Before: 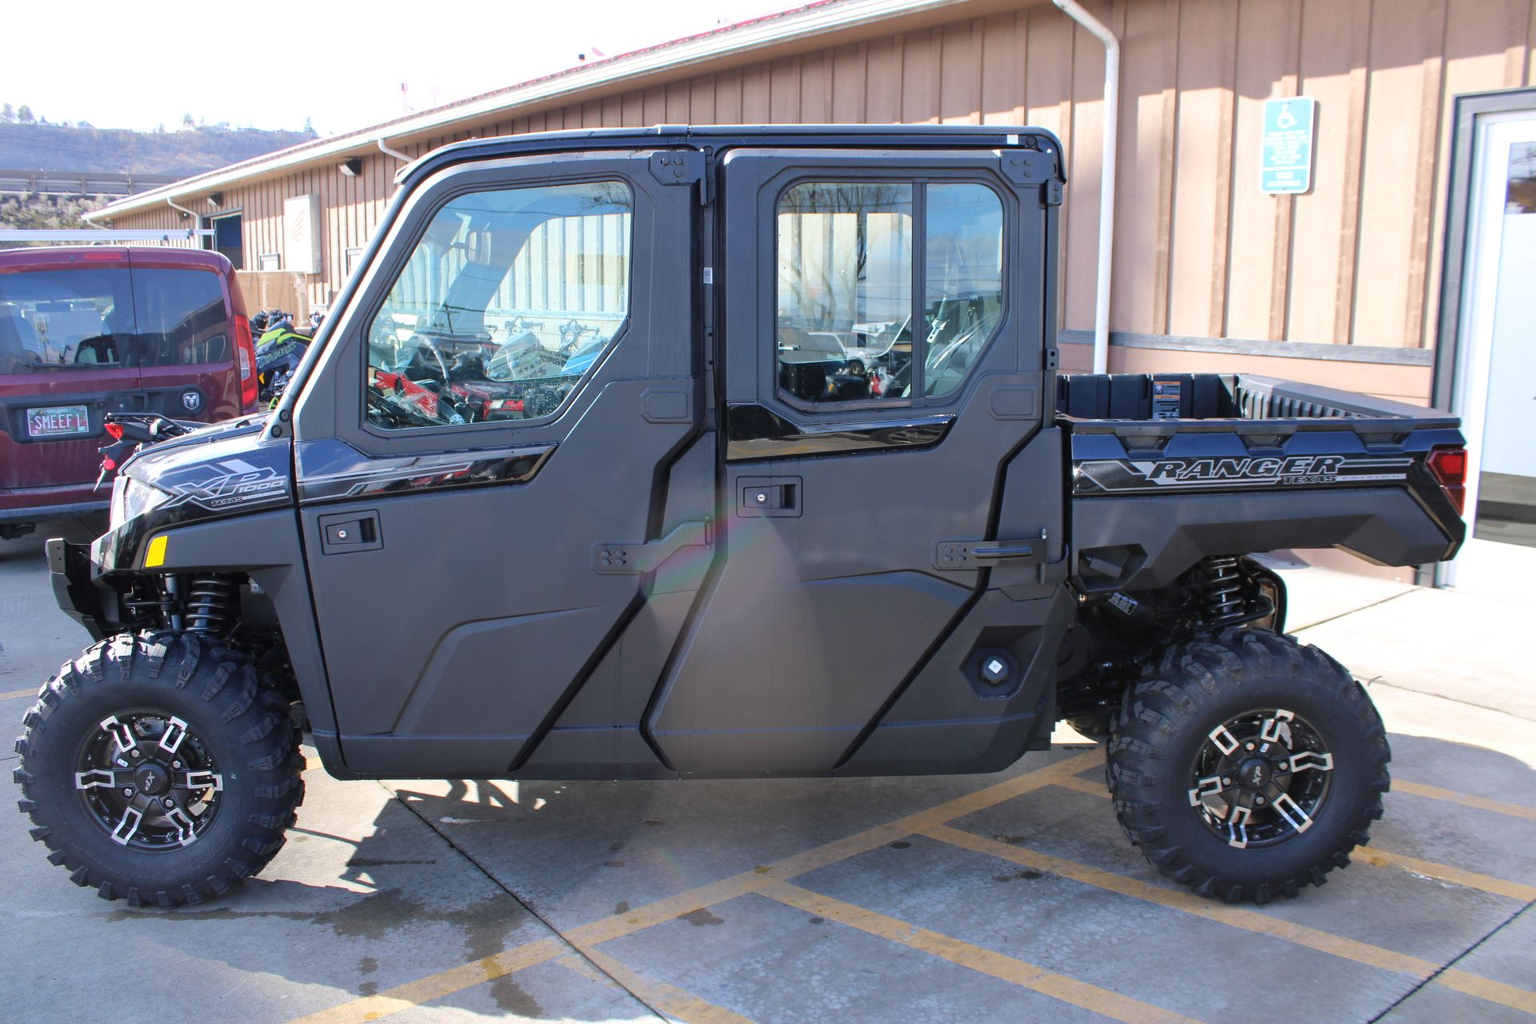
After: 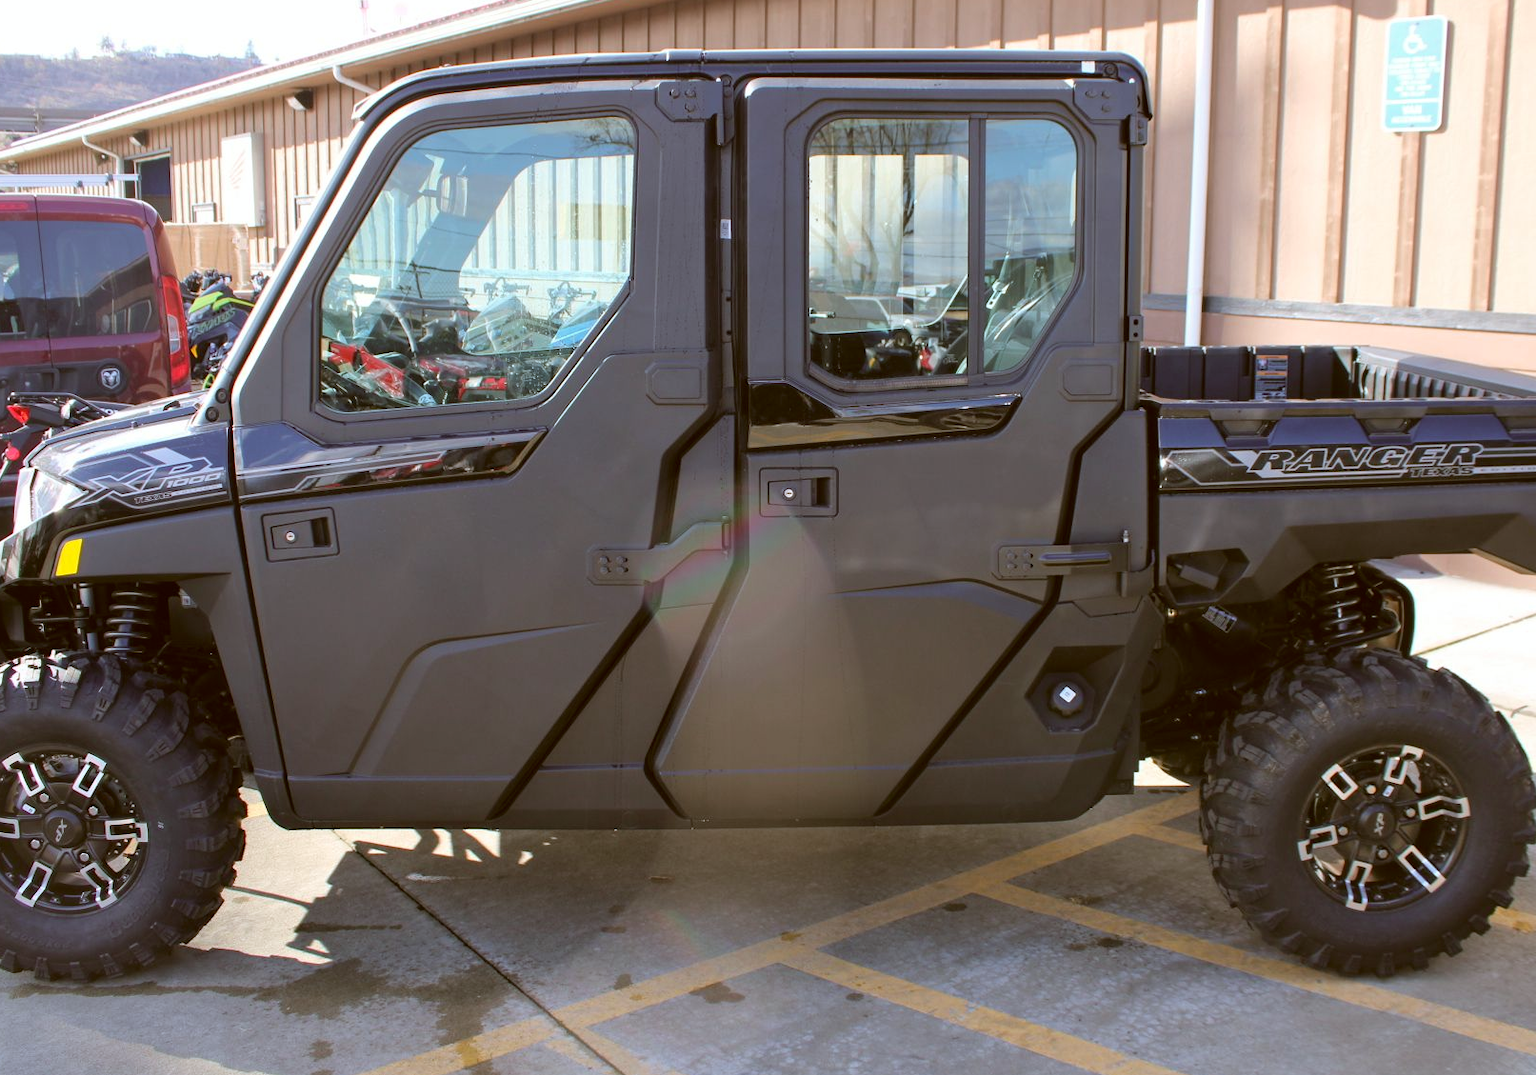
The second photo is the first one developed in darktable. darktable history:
color zones: mix -62.47%
crop: left 6.446%, top 8.188%, right 9.538%, bottom 3.548%
color correction: highlights a* -0.482, highlights b* 0.161, shadows a* 4.66, shadows b* 20.72
